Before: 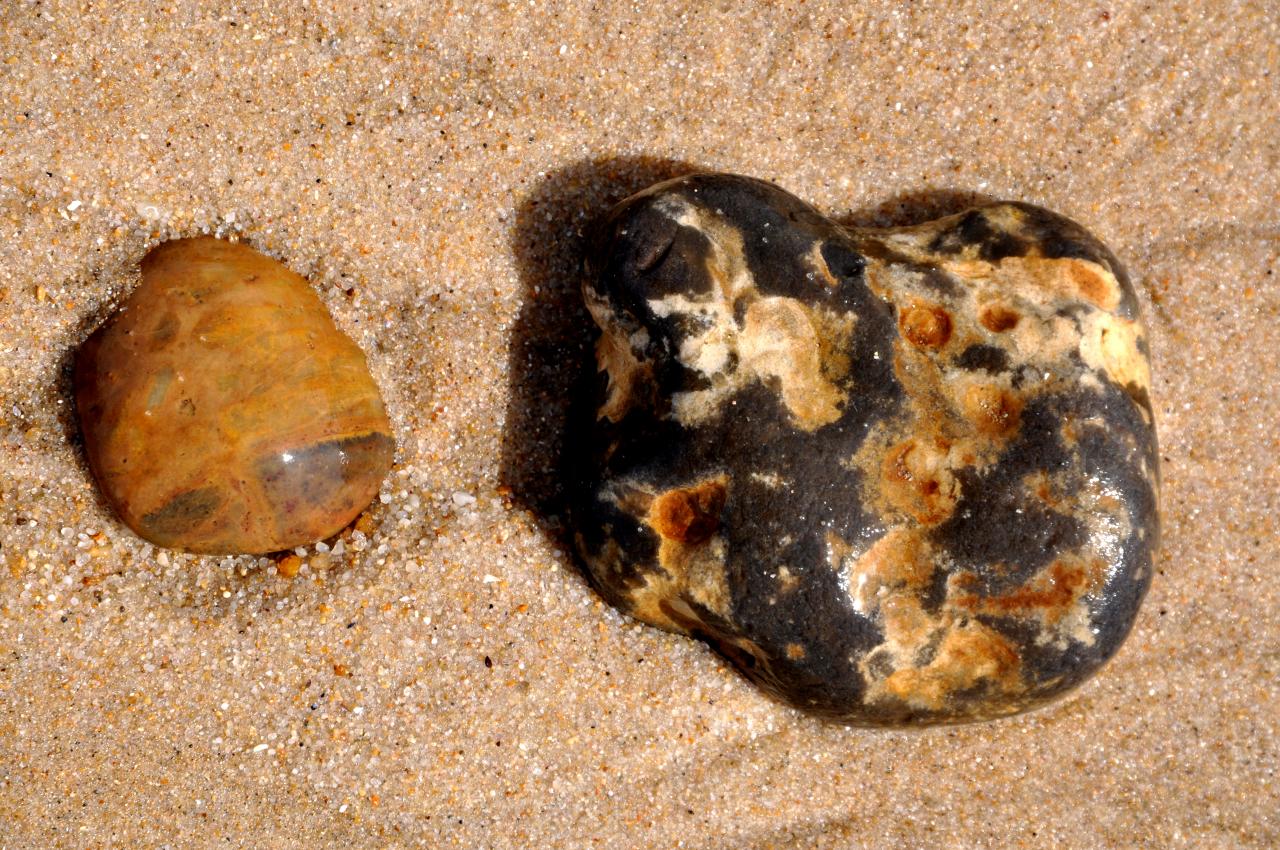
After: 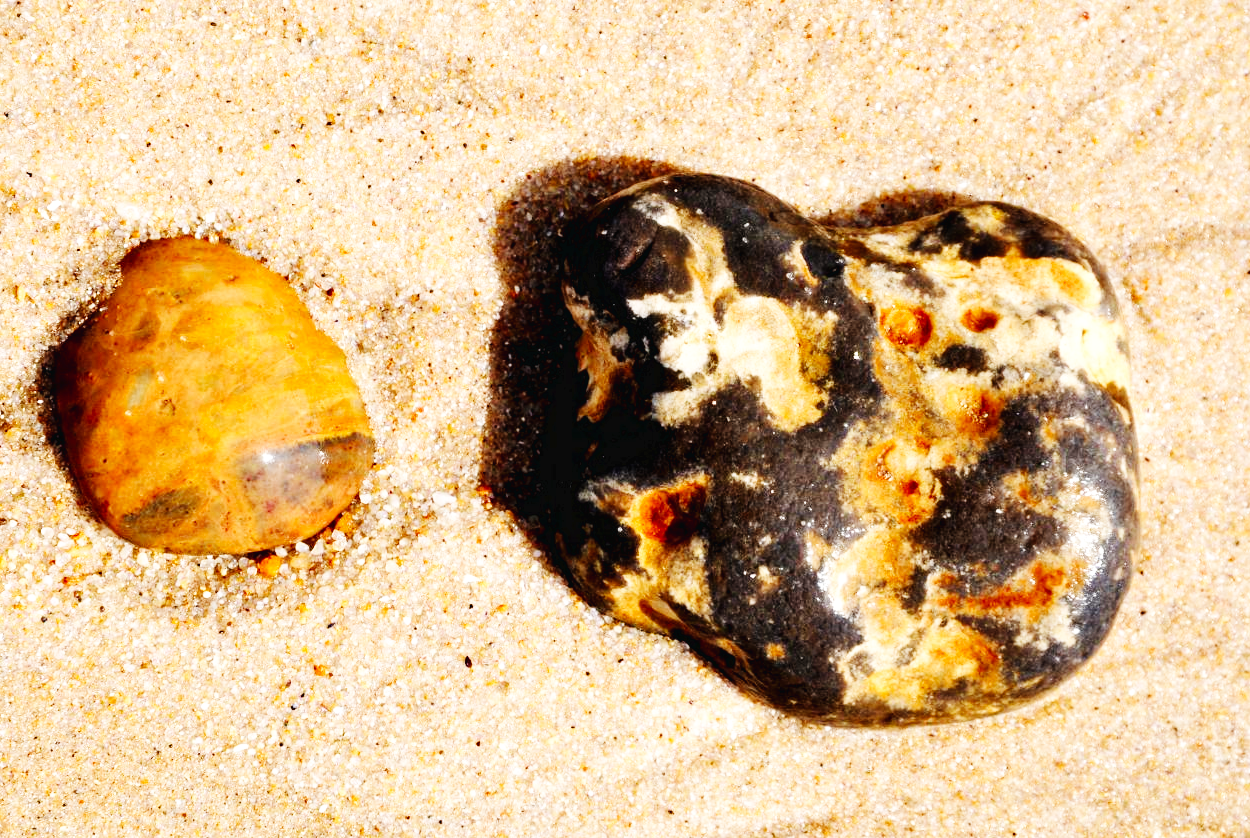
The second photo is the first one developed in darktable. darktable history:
crop and rotate: left 1.616%, right 0.702%, bottom 1.335%
base curve: curves: ch0 [(0, 0.003) (0.001, 0.002) (0.006, 0.004) (0.02, 0.022) (0.048, 0.086) (0.094, 0.234) (0.162, 0.431) (0.258, 0.629) (0.385, 0.8) (0.548, 0.918) (0.751, 0.988) (1, 1)], preserve colors none
